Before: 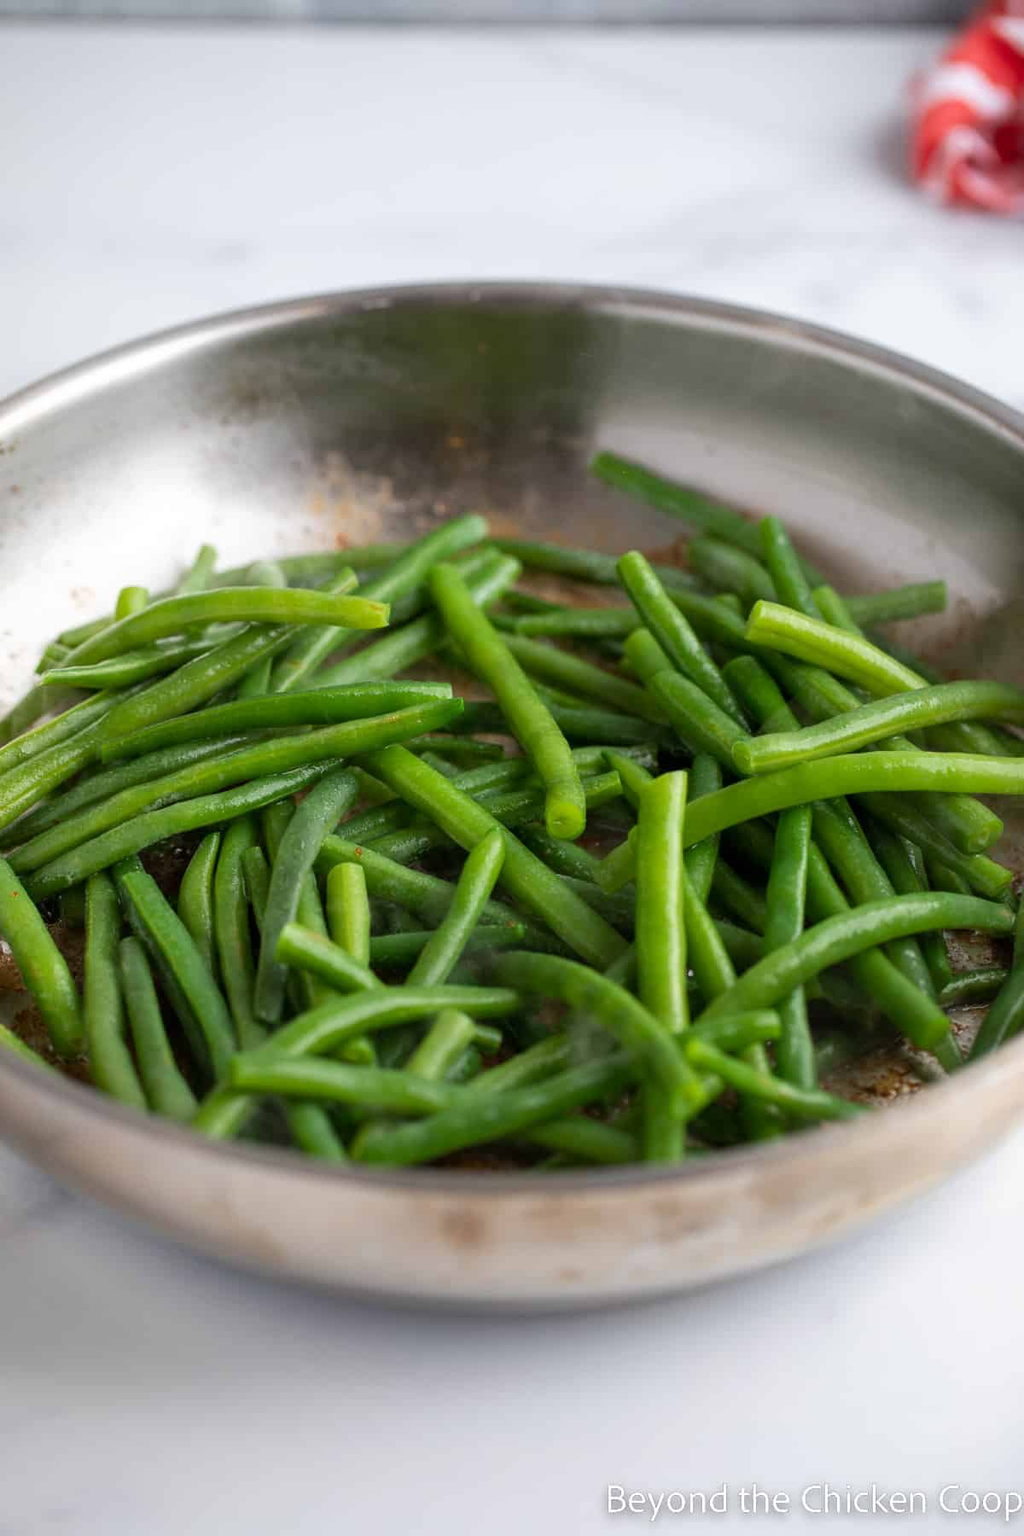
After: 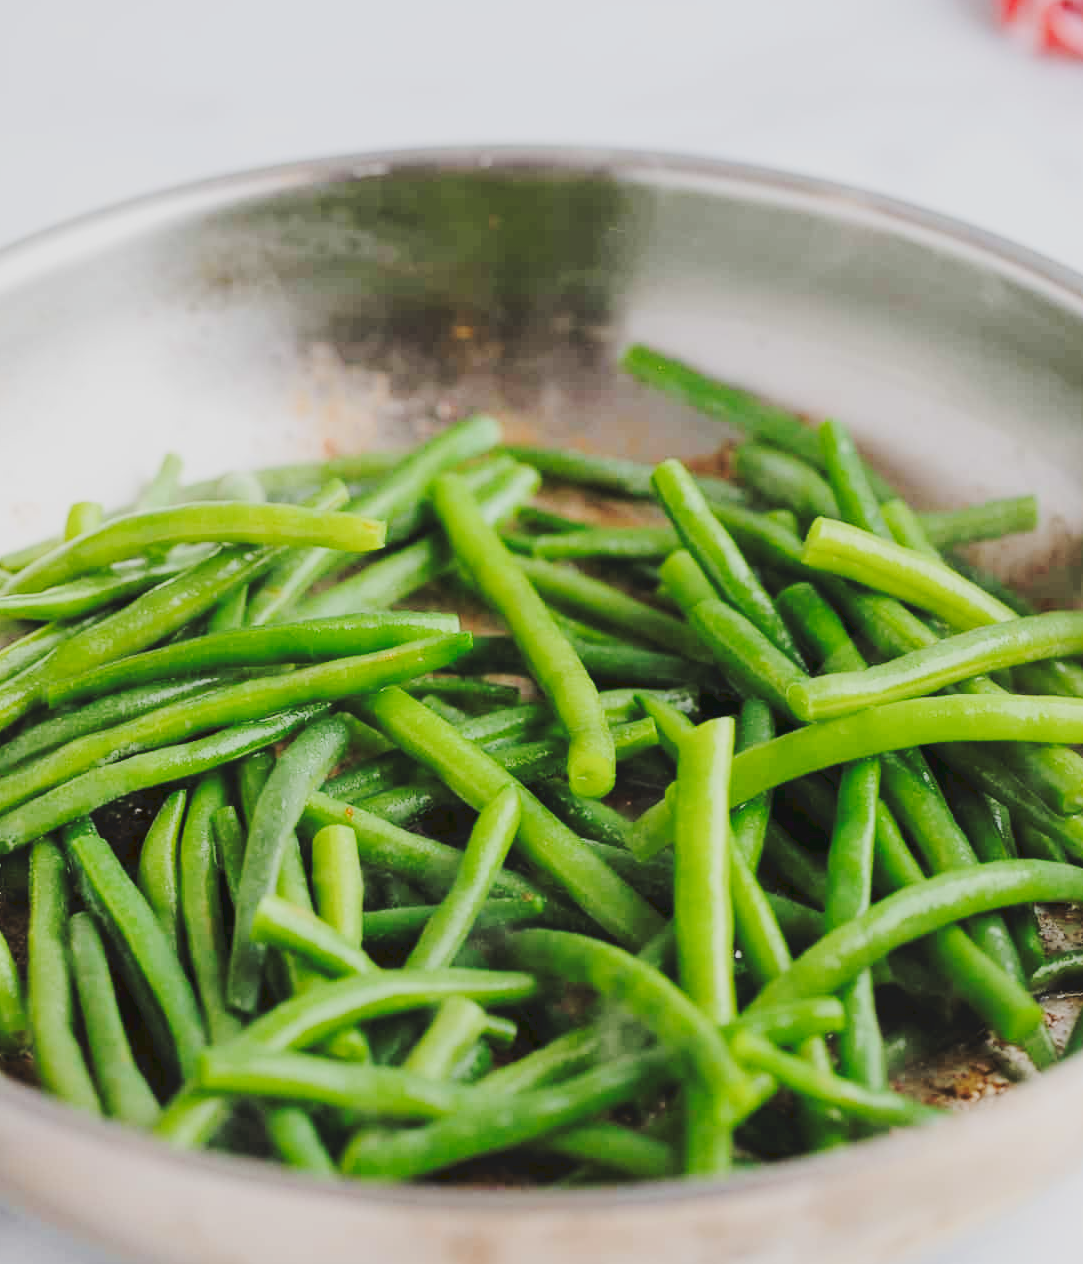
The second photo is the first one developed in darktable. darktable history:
tone equalizer: -7 EV 0.123 EV
crop: left 5.984%, top 10.388%, right 3.759%, bottom 19.372%
exposure: exposure 0.764 EV, compensate highlight preservation false
filmic rgb: black relative exposure -6.13 EV, white relative exposure 6.95 EV, hardness 2.28
tone curve: curves: ch0 [(0, 0) (0.003, 0.1) (0.011, 0.101) (0.025, 0.11) (0.044, 0.126) (0.069, 0.14) (0.1, 0.158) (0.136, 0.18) (0.177, 0.206) (0.224, 0.243) (0.277, 0.293) (0.335, 0.36) (0.399, 0.446) (0.468, 0.537) (0.543, 0.618) (0.623, 0.694) (0.709, 0.763) (0.801, 0.836) (0.898, 0.908) (1, 1)], preserve colors none
